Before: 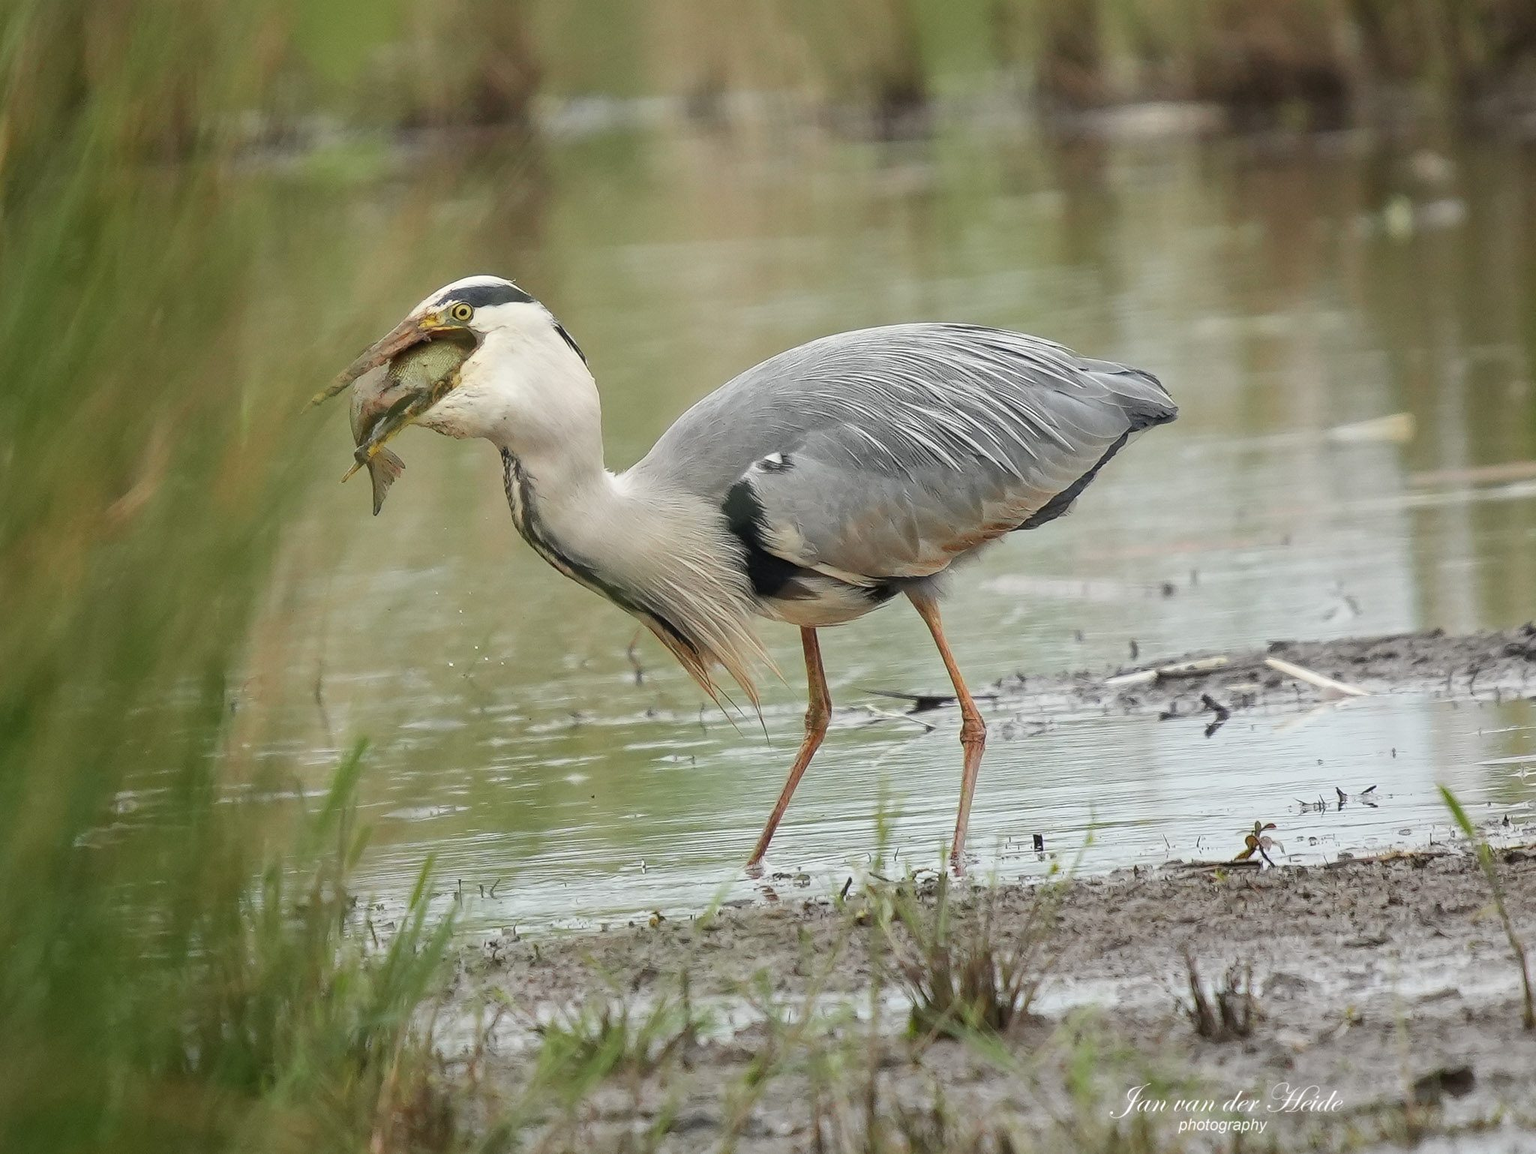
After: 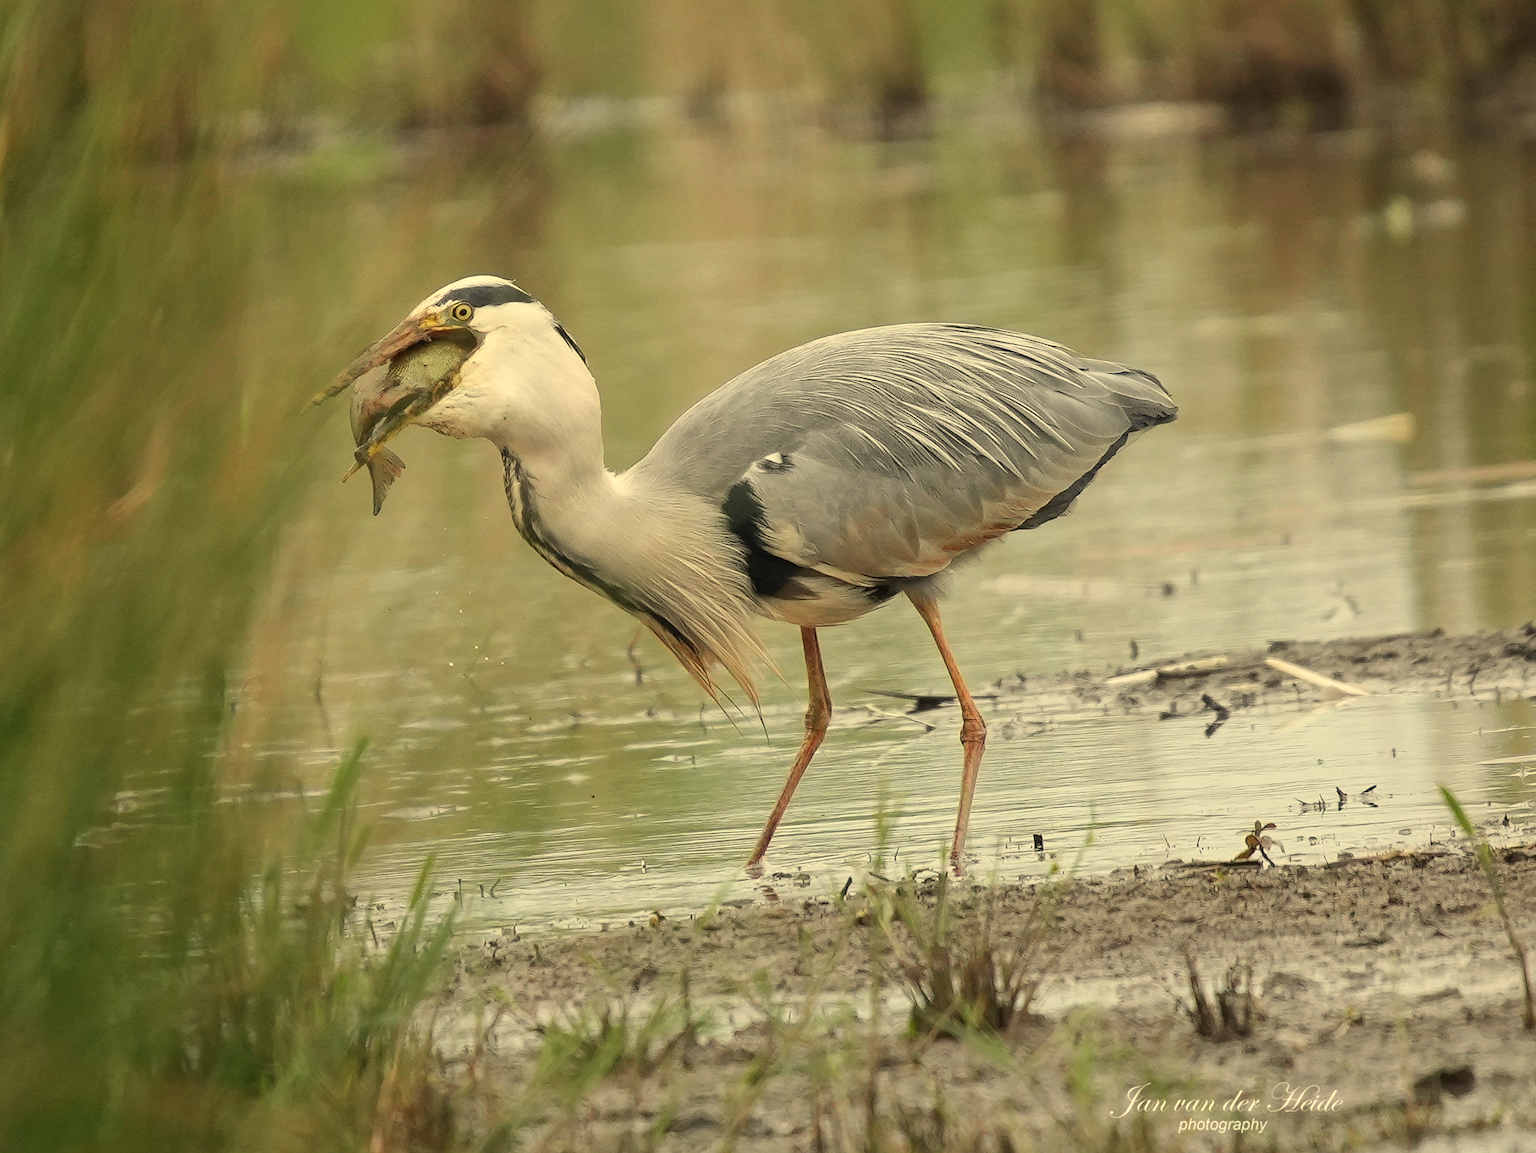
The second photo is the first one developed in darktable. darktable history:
white balance: red 1.08, blue 0.791
tone equalizer: on, module defaults
